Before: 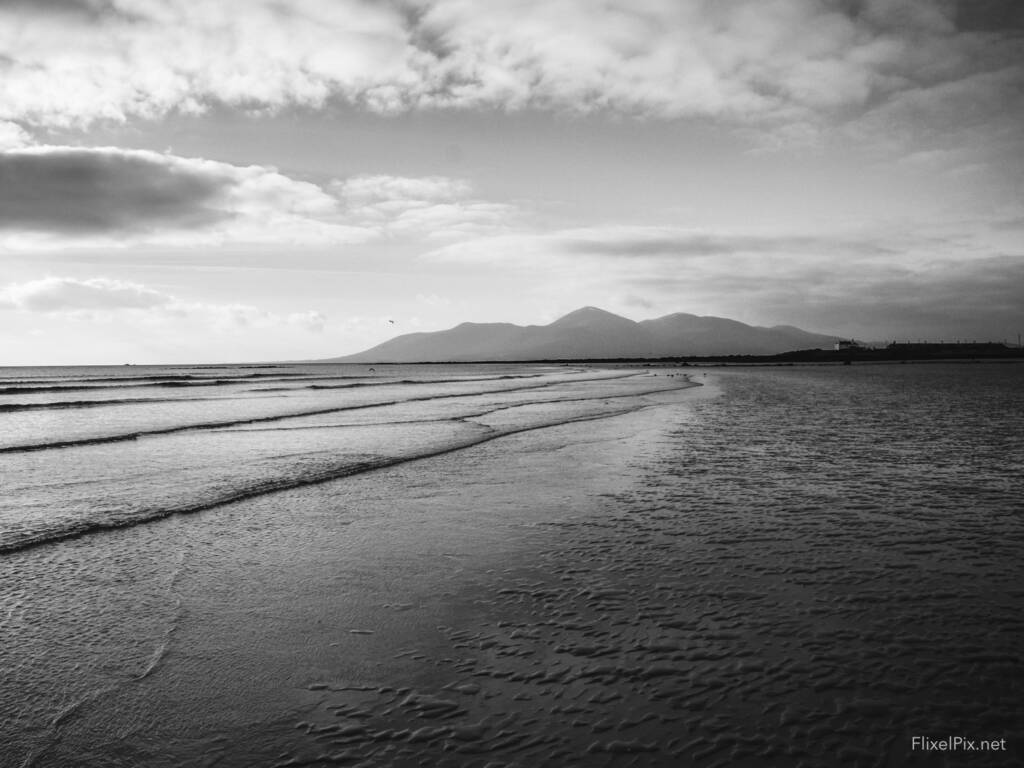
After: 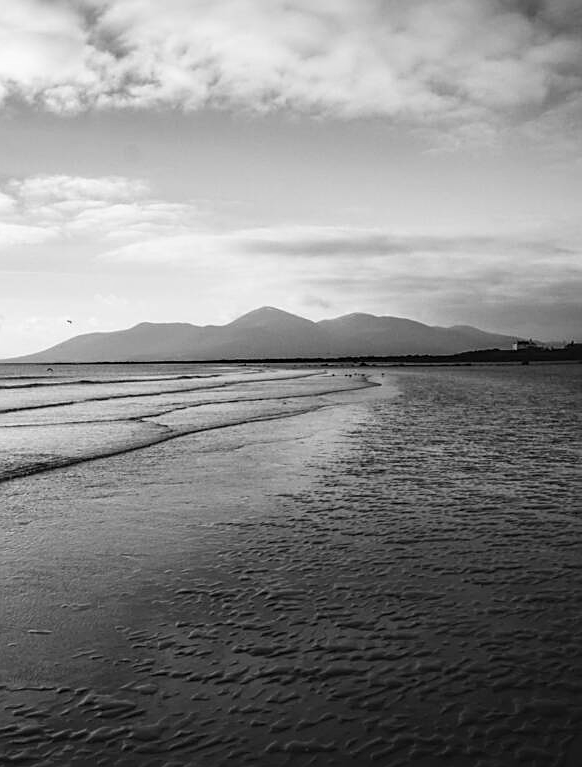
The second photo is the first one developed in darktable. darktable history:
sharpen: on, module defaults
shadows and highlights: shadows -11.75, white point adjustment 3.95, highlights 27.6
exposure: exposure -0.054 EV, compensate highlight preservation false
crop: left 31.521%, top 0.004%, right 11.563%
